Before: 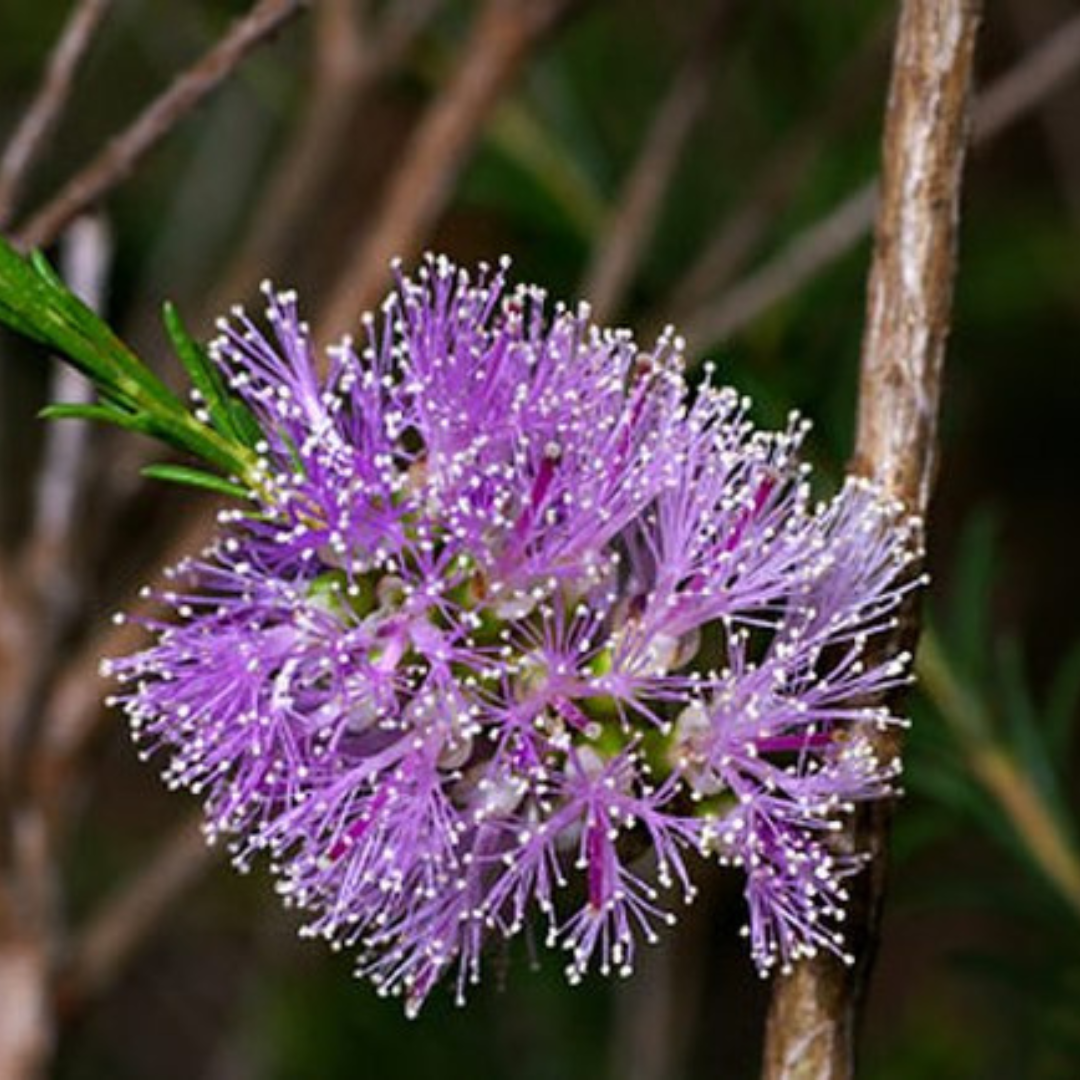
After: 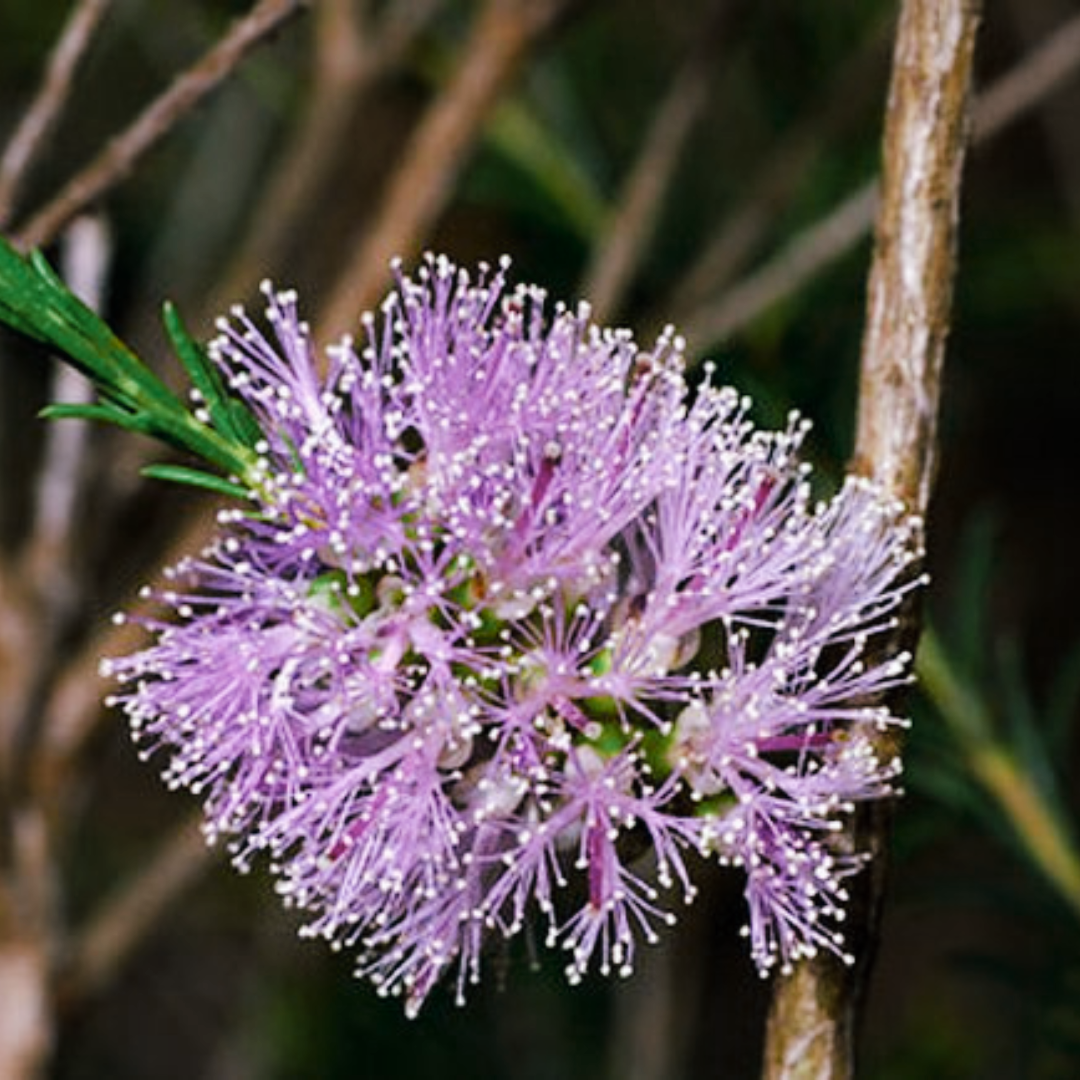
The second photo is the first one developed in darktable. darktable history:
tone curve: curves: ch0 [(0, 0) (0.003, 0.003) (0.011, 0.011) (0.025, 0.025) (0.044, 0.044) (0.069, 0.069) (0.1, 0.099) (0.136, 0.135) (0.177, 0.176) (0.224, 0.223) (0.277, 0.275) (0.335, 0.333) (0.399, 0.396) (0.468, 0.465) (0.543, 0.539) (0.623, 0.62) (0.709, 0.707) (0.801, 0.799) (0.898, 0.897) (1, 1)], preserve colors none
color look up table: target L [96.91, 94.35, 92.03, 94.48, 91.56, 86.12, 66.24, 71.07, 67.72, 61.15, 54.27, 43.56, 30.94, 5.55, 200, 83.23, 79.18, 70.61, 61.28, 60.5, 55.27, 56.2, 50.06, 48.46, 37.11, 34.03, 28.68, 3.756, 0.078, 85.98, 78.85, 76.06, 70.6, 63.71, 76.37, 54.64, 57.64, 65.07, 54.33, 46.51, 39.75, 39.28, 7.048, 2.799, 91.26, 84.7, 66.33, 57.79, 19.3], target a [-7.082, -18.01, -20.31, -6.487, -17.45, -24.89, -44.28, -17.71, -21.32, -6.406, -32.39, -21.64, -32.71, -8.249, 0, 3.709, 20.62, 41.5, 44.18, 5.494, 66.13, 26.49, 64.01, 32.07, 15.02, -3.807, 38.9, 11.83, 0.375, 24.57, 11.43, 12.89, 50.13, 31.2, 35.1, 59.15, 35.34, 17.25, 2.956, 7.804, 36.96, 33.32, 24.97, 6.943, 0.613, -18.04, -14.99, -22.97, -11.16], target b [9.645, 35.66, 21.79, 27.17, -1.565, 6.477, 31.89, 57.49, 5.008, 2.426, 32.97, -0.523, 21.71, 6.832, 0, 66.6, 34.35, 18.28, 69.13, 60.72, 49.99, 24.86, 16.07, 57.18, 9.983, 40.71, 40.31, 4.237, -0.283, -15.38, -2.339, -30.97, -24.54, -6.426, -28.43, -13.32, -27.21, -48.82, -47.25, -24.83, 3.951, -72.02, -47.44, -5.744, -9.978, -7.613, -33.53, -16.58, -14.76], num patches 49
